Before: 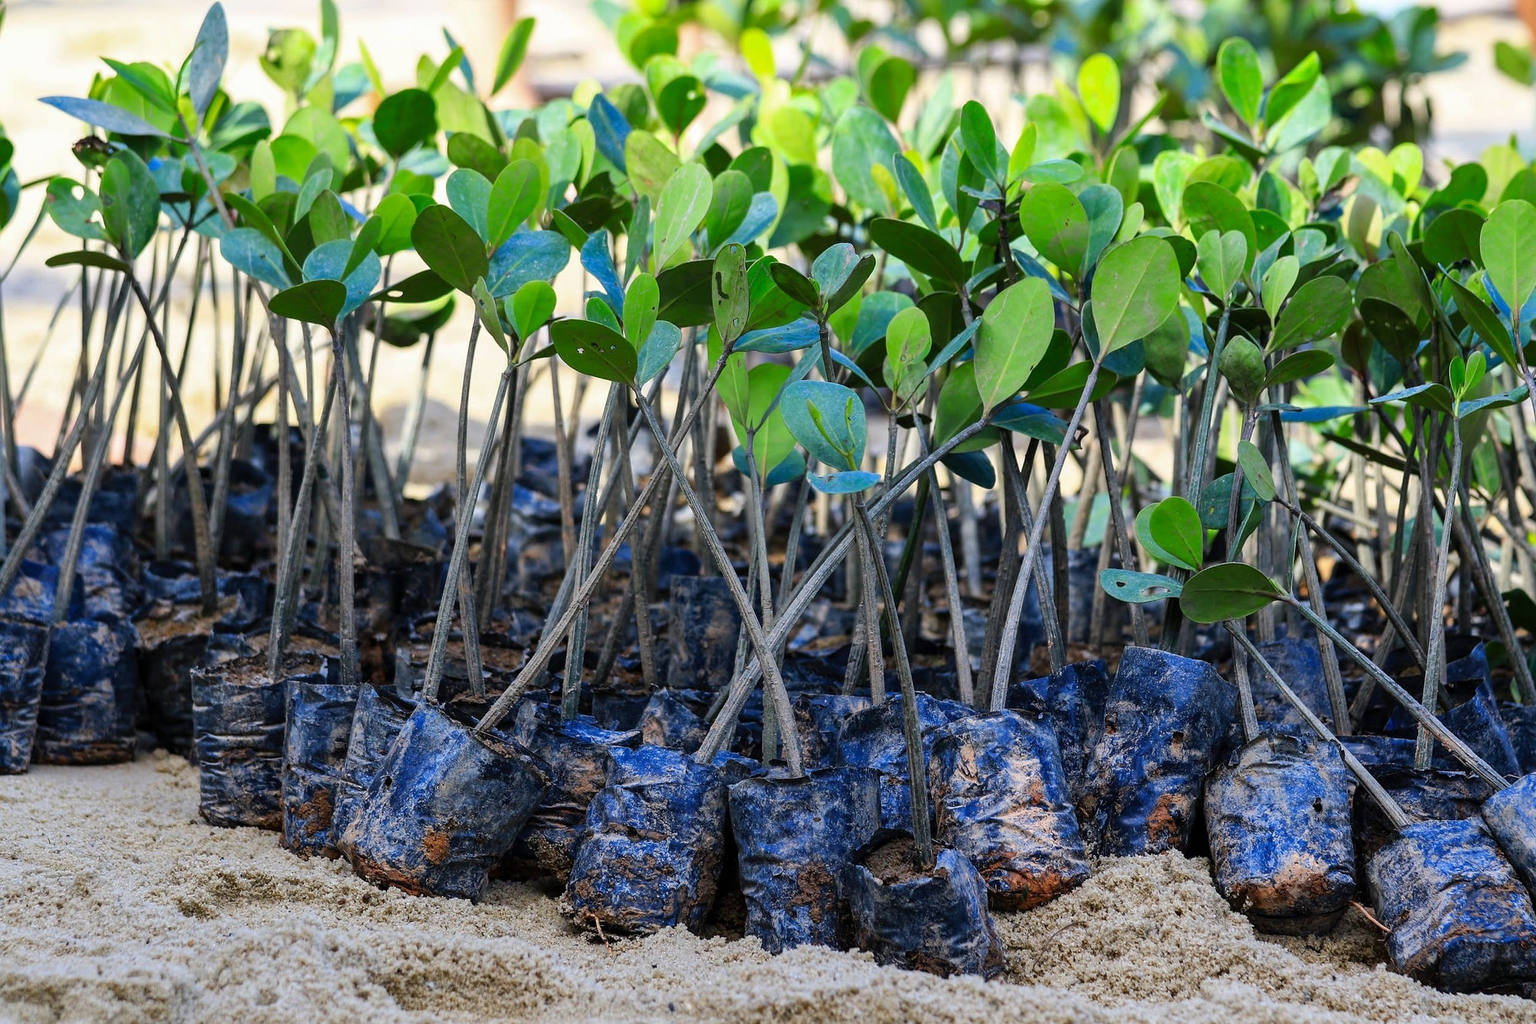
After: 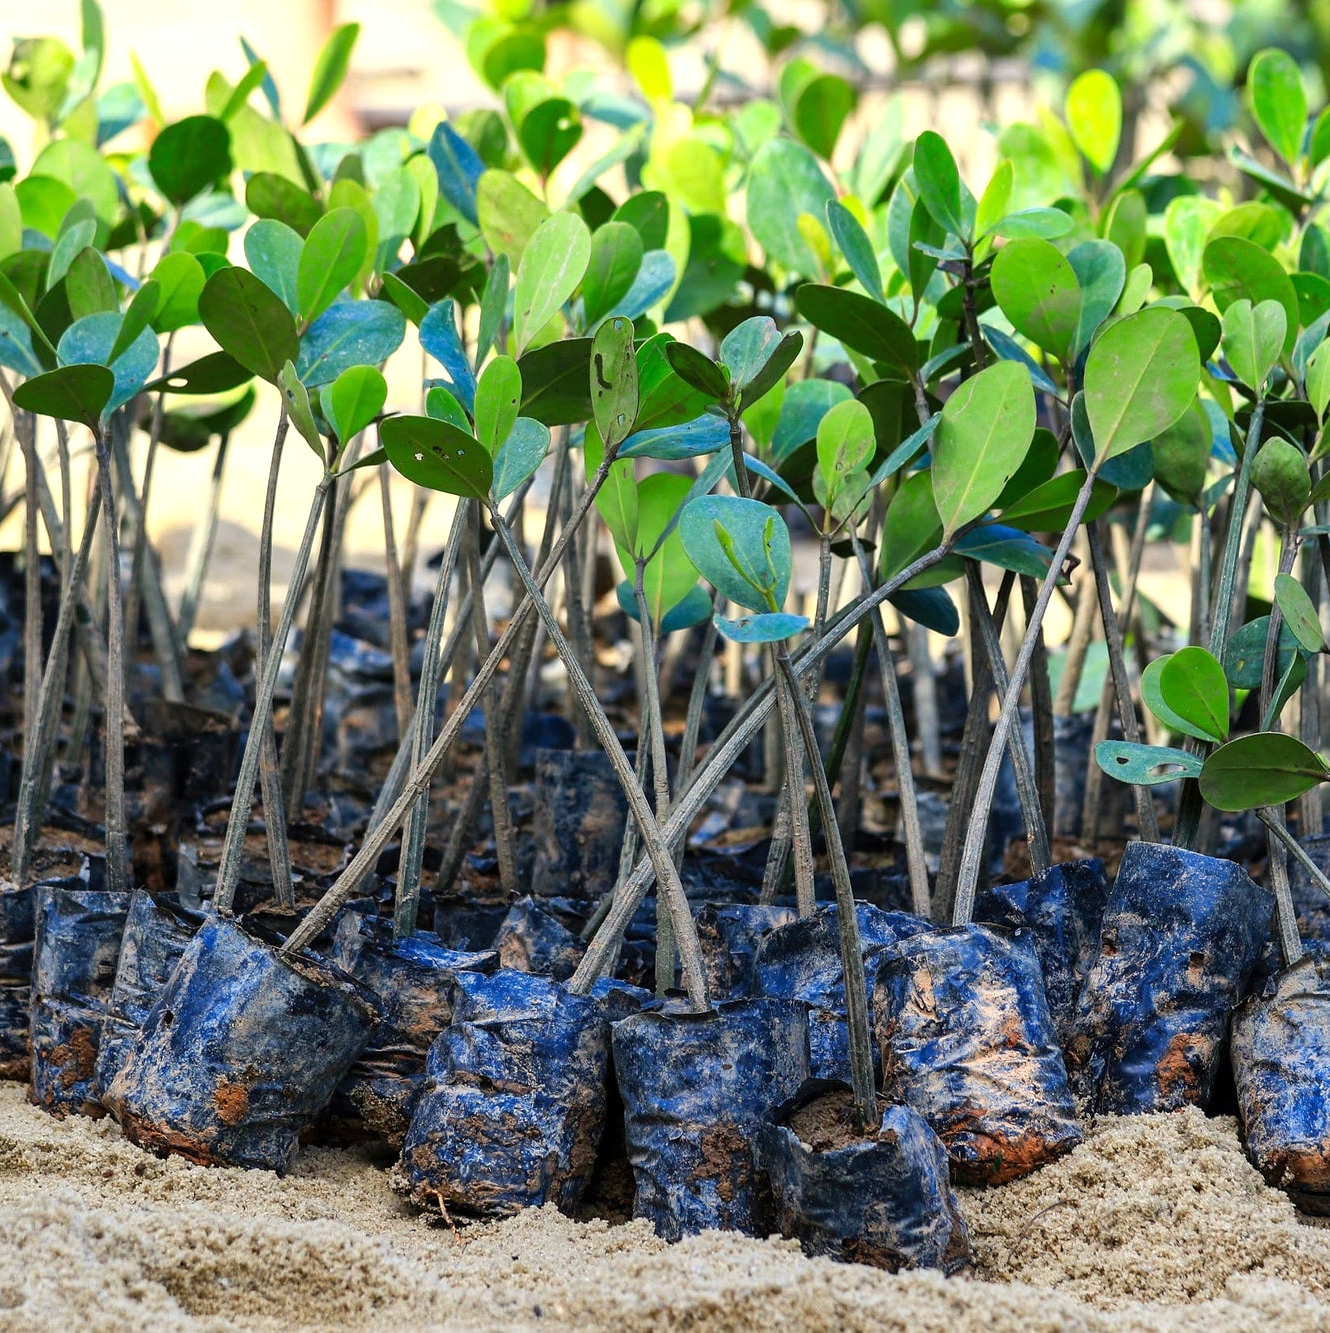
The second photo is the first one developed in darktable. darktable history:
crop: left 16.899%, right 16.556%
exposure: exposure 0.3 EV, compensate highlight preservation false
white balance: red 1.029, blue 0.92
